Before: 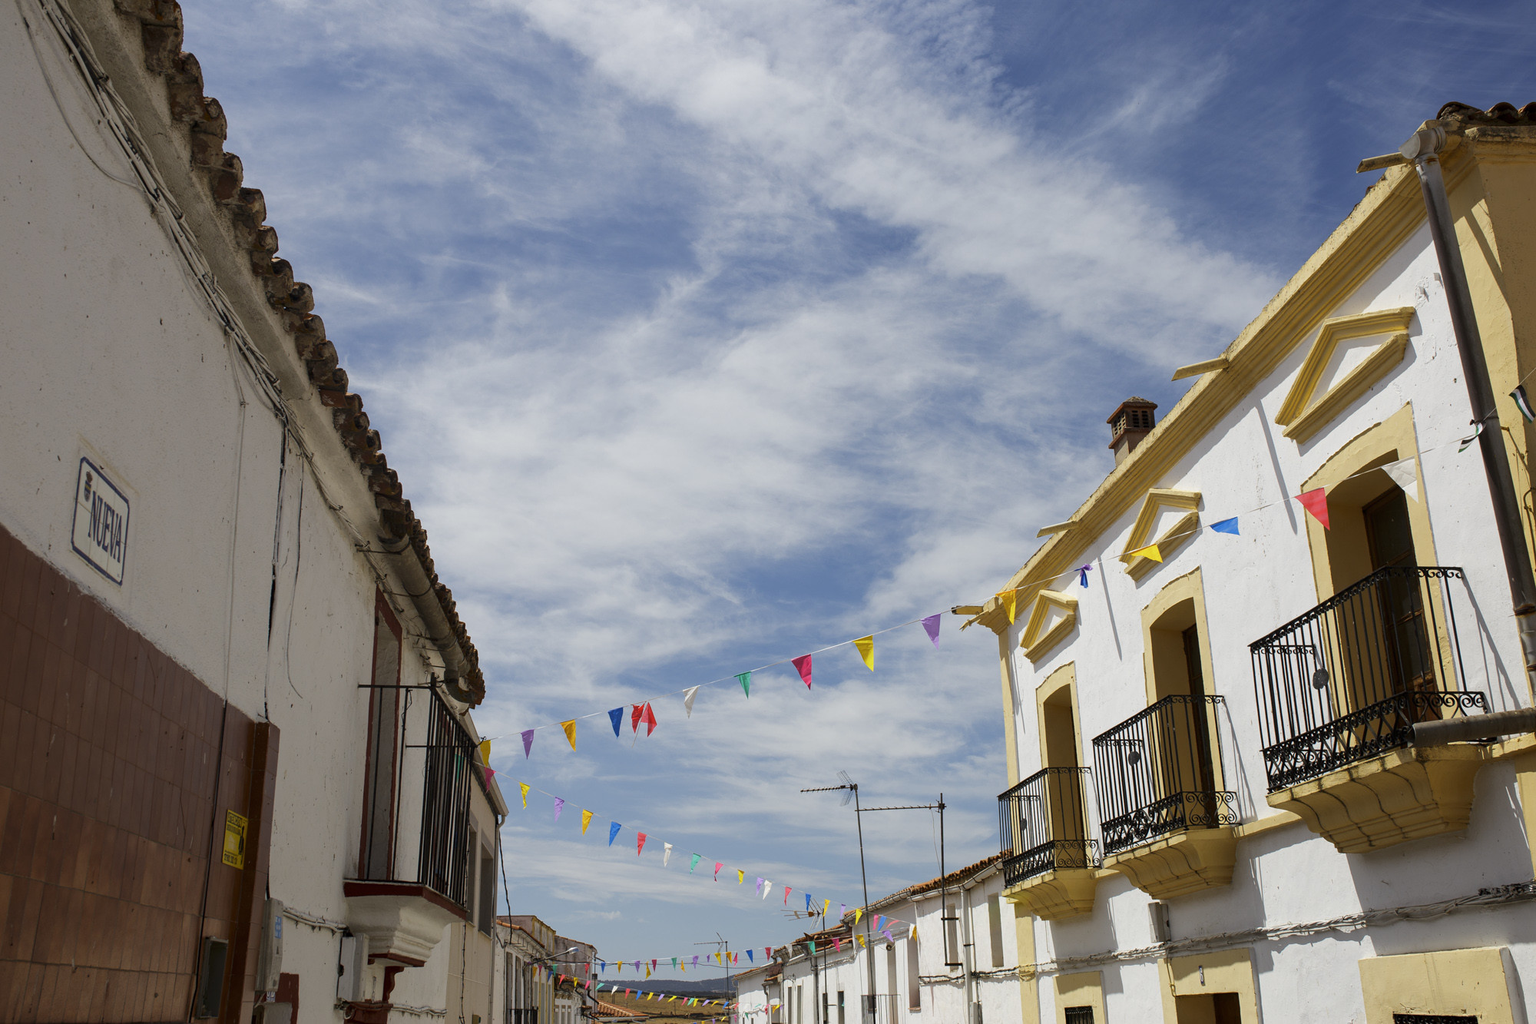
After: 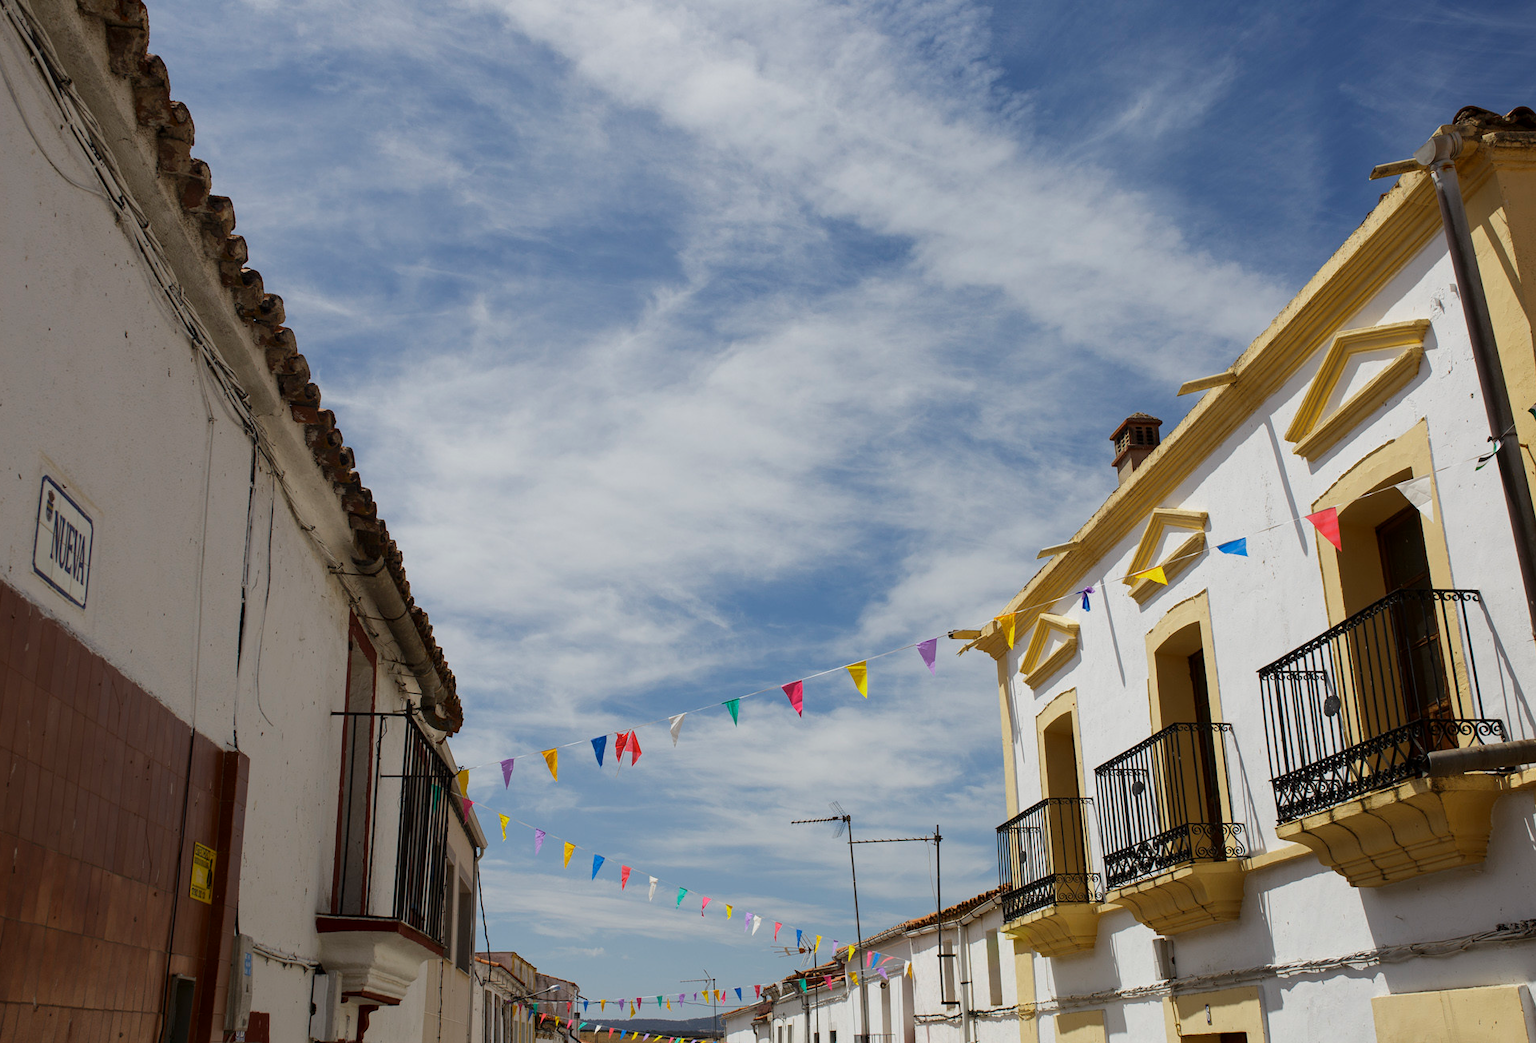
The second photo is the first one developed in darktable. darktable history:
crop and rotate: left 2.625%, right 1.192%, bottom 1.994%
exposure: exposure -0.152 EV, compensate highlight preservation false
